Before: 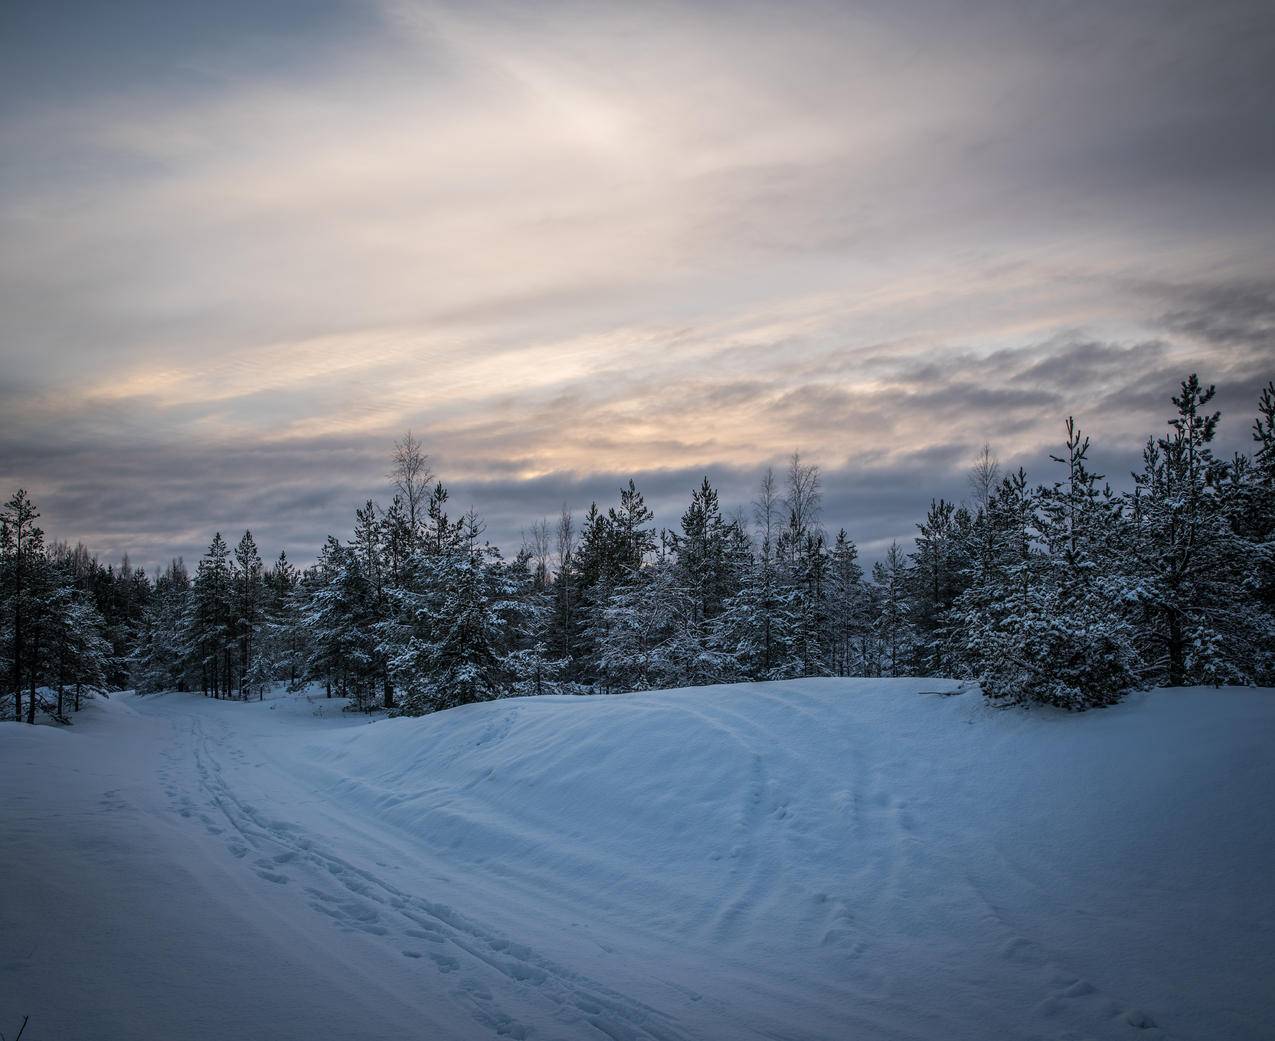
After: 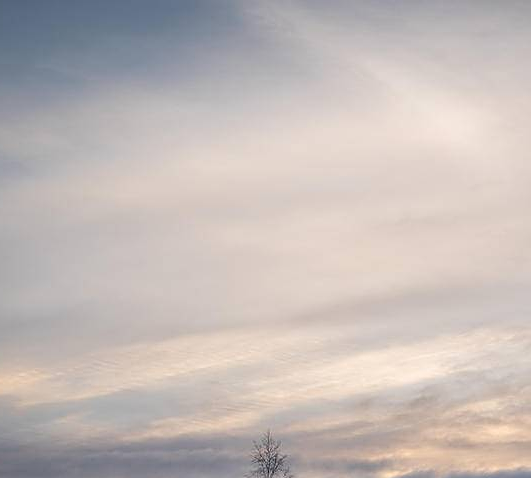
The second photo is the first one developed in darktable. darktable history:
sharpen: on, module defaults
crop and rotate: left 11.059%, top 0.089%, right 47.259%, bottom 53.994%
